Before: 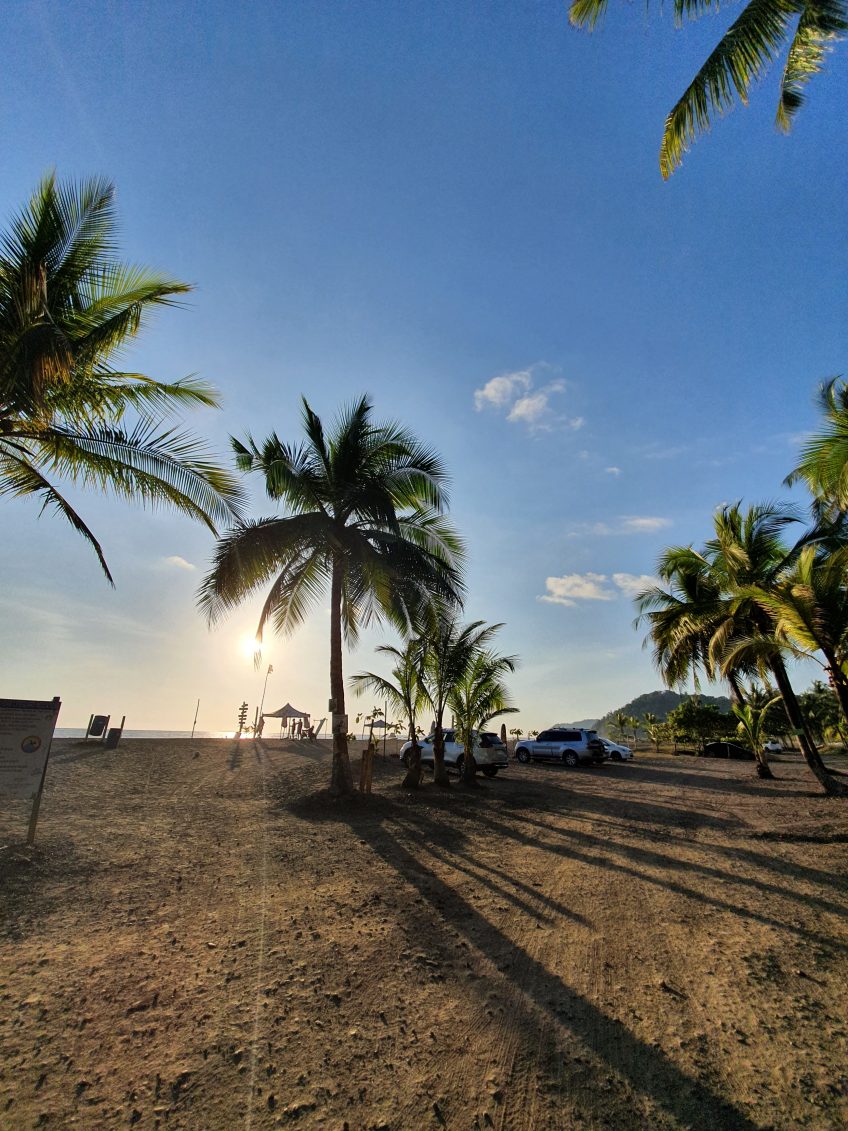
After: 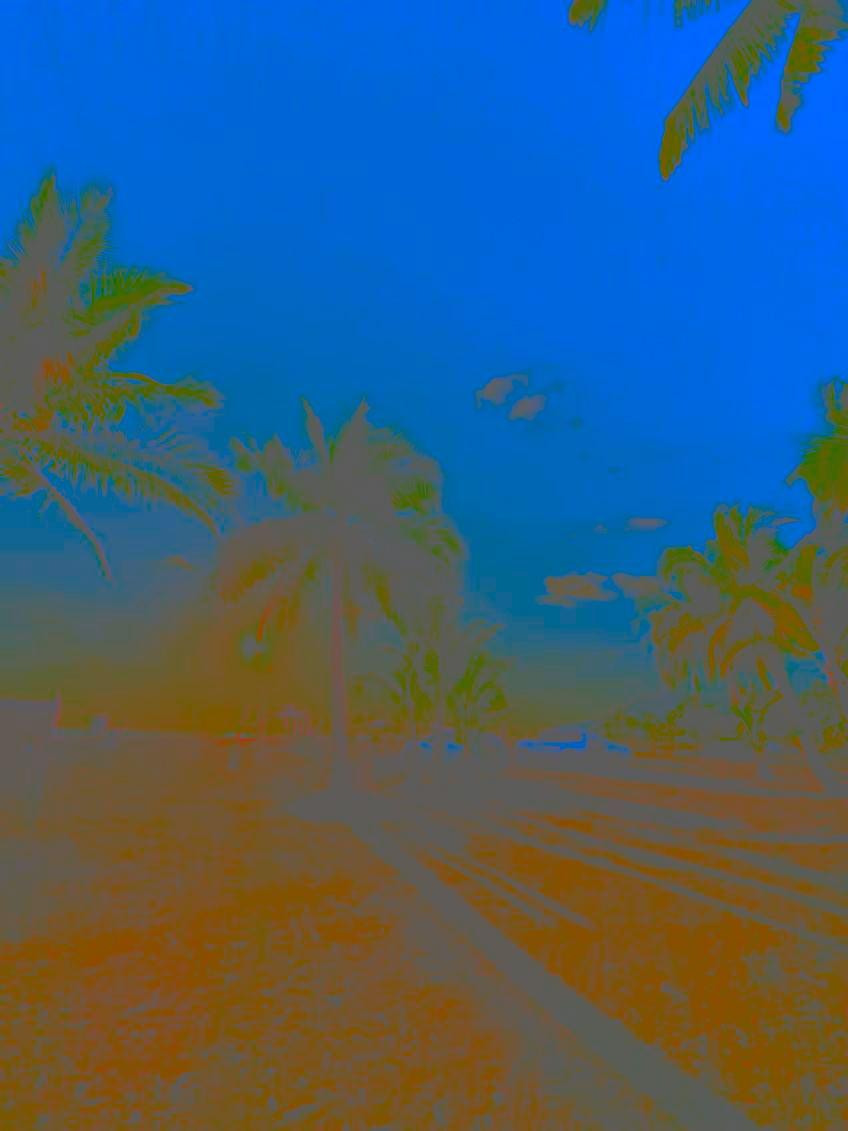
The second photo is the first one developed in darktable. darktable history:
contrast brightness saturation: contrast -0.99, brightness -0.17, saturation 0.75
white balance: emerald 1
color balance rgb: linear chroma grading › global chroma 10%, global vibrance 10%, contrast 15%, saturation formula JzAzBz (2021)
tone equalizer: -8 EV -0.75 EV, -7 EV -0.7 EV, -6 EV -0.6 EV, -5 EV -0.4 EV, -3 EV 0.4 EV, -2 EV 0.6 EV, -1 EV 0.7 EV, +0 EV 0.75 EV, edges refinement/feathering 500, mask exposure compensation -1.57 EV, preserve details no
